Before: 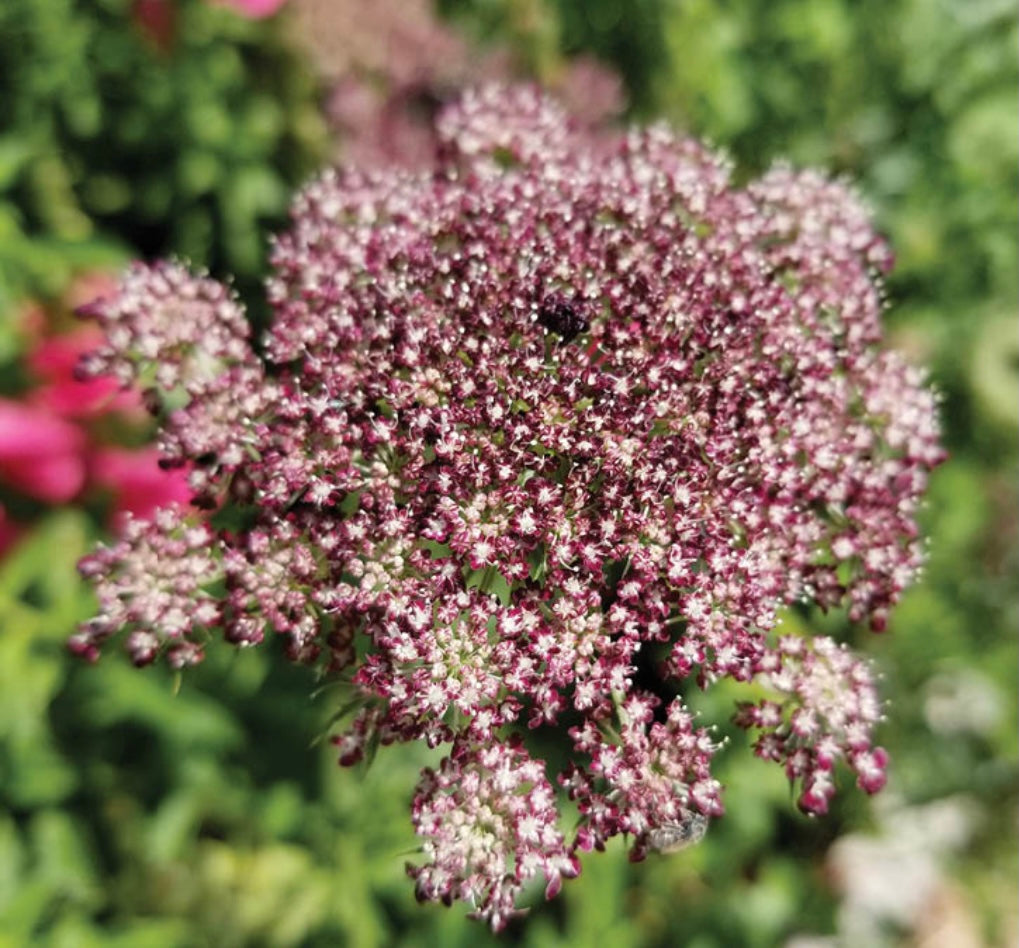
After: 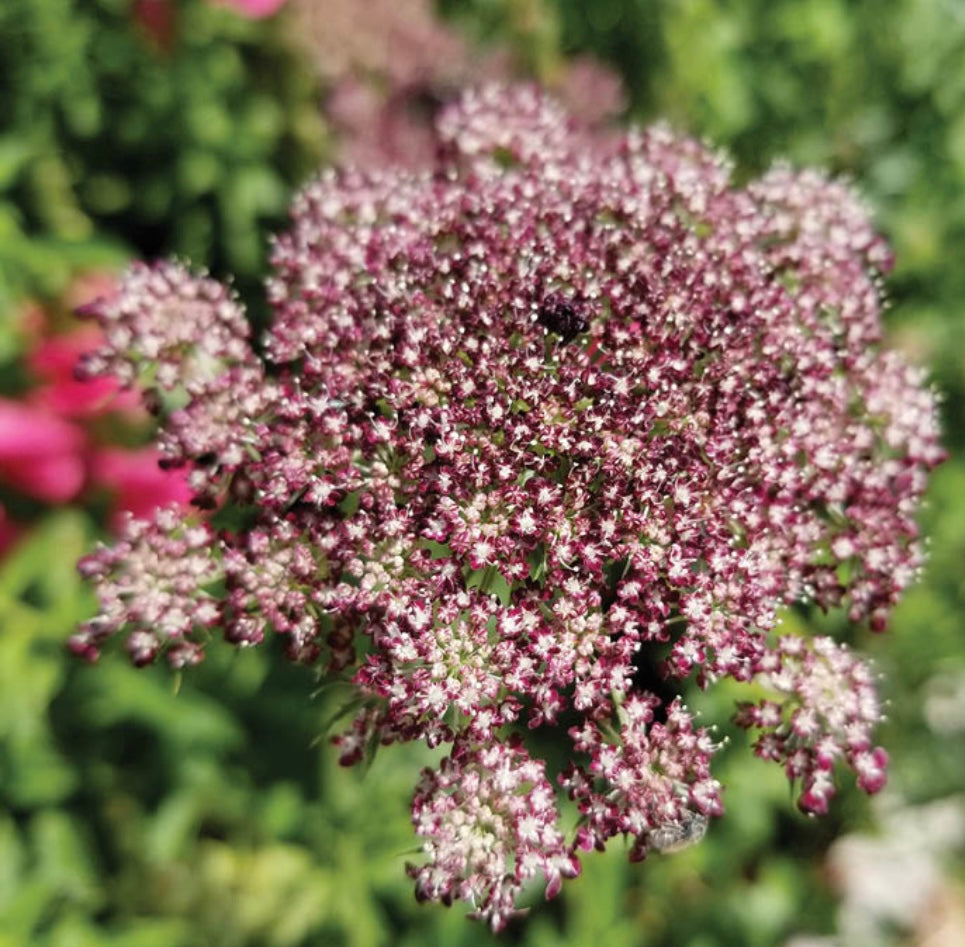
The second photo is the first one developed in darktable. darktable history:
crop and rotate: left 0%, right 5.208%
